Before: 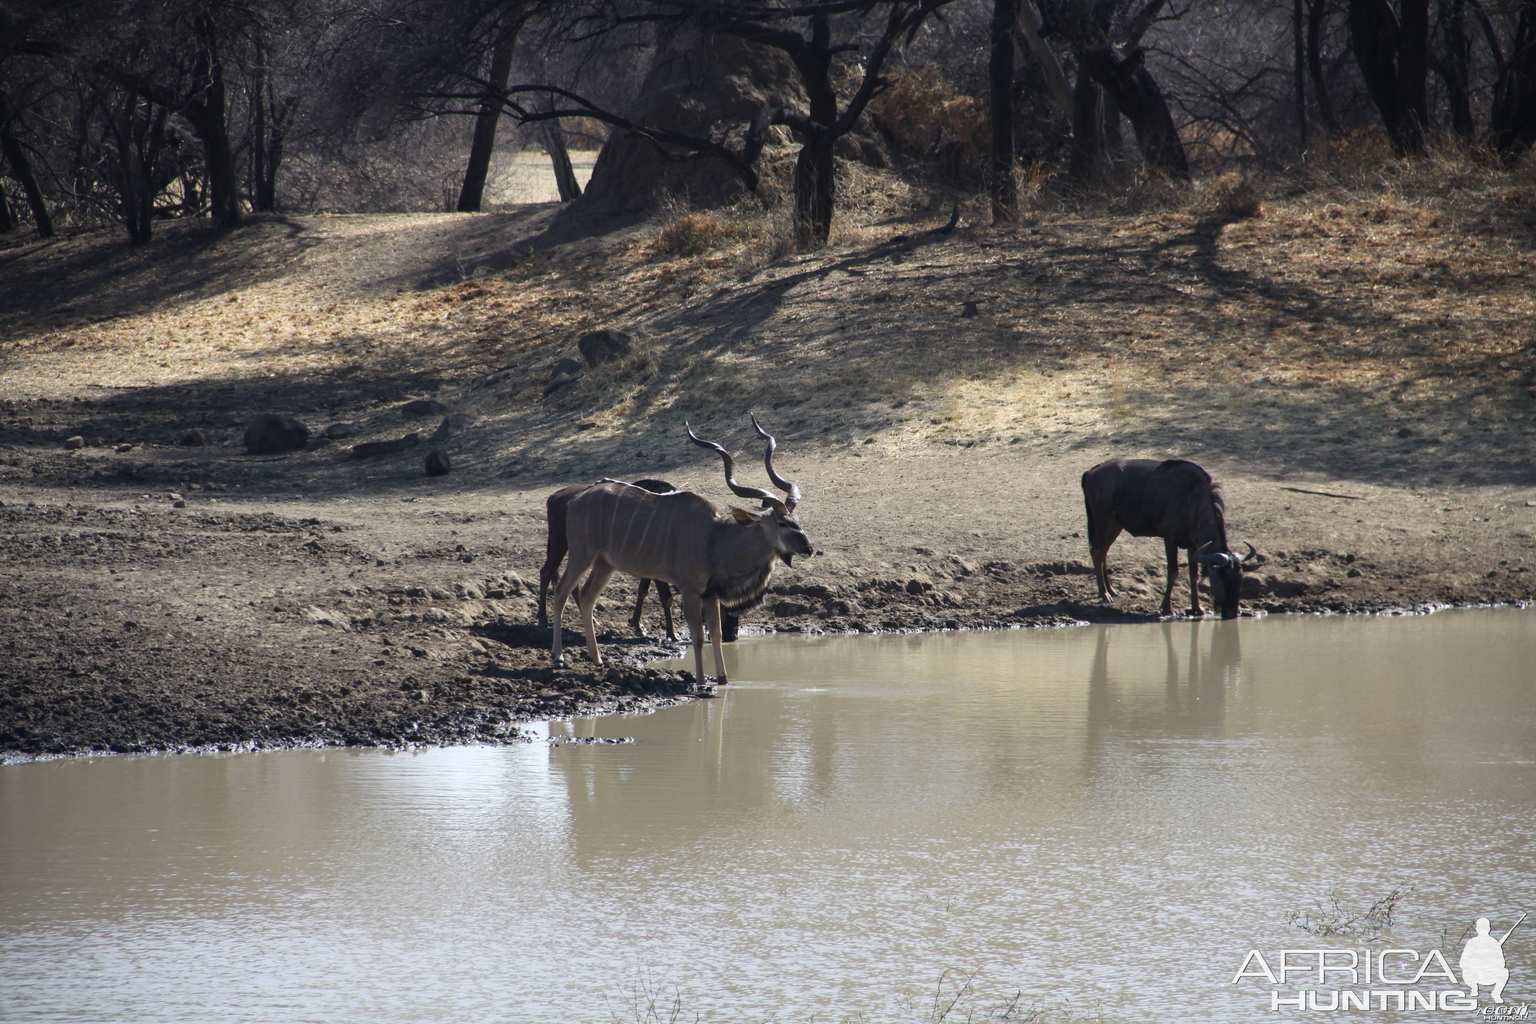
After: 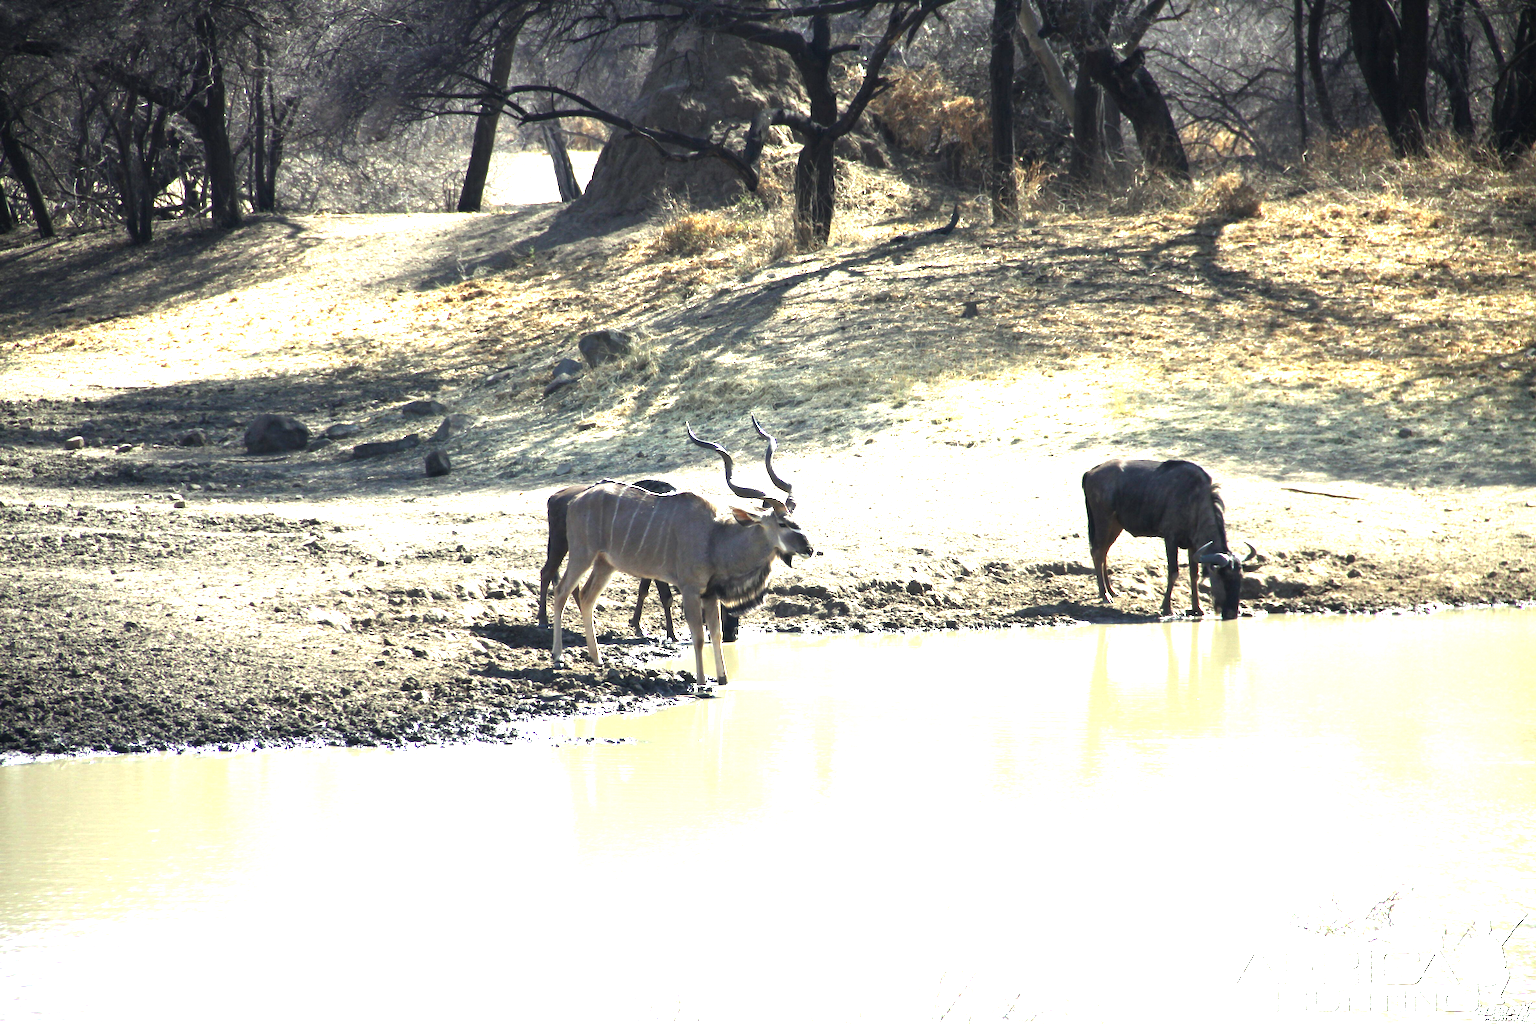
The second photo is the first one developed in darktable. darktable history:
levels: levels [0.012, 0.367, 0.697]
color correction: highlights a* -5.72, highlights b* 11.13
exposure: black level correction 0.001, exposure 1.039 EV, compensate highlight preservation false
